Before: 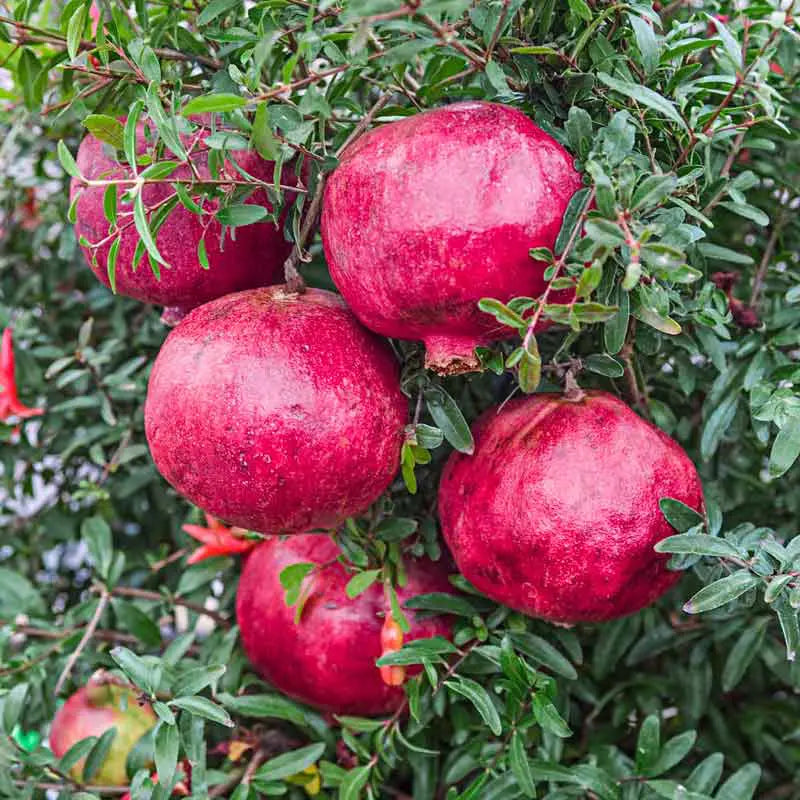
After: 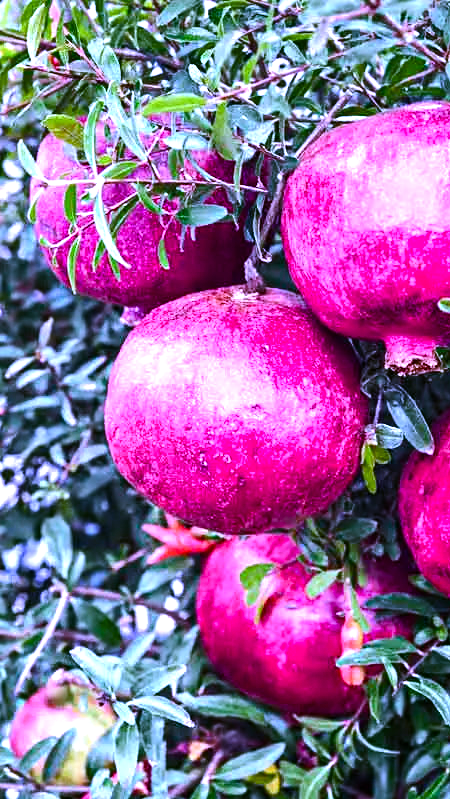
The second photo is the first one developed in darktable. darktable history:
crop: left 5.114%, right 38.589%
tone equalizer: -8 EV -1.08 EV, -7 EV -1.01 EV, -6 EV -0.867 EV, -5 EV -0.578 EV, -3 EV 0.578 EV, -2 EV 0.867 EV, -1 EV 1.01 EV, +0 EV 1.08 EV, edges refinement/feathering 500, mask exposure compensation -1.57 EV, preserve details no
color balance rgb: perceptual saturation grading › global saturation 20%, perceptual saturation grading › highlights -25%, perceptual saturation grading › shadows 25%
white balance: red 0.98, blue 1.61
